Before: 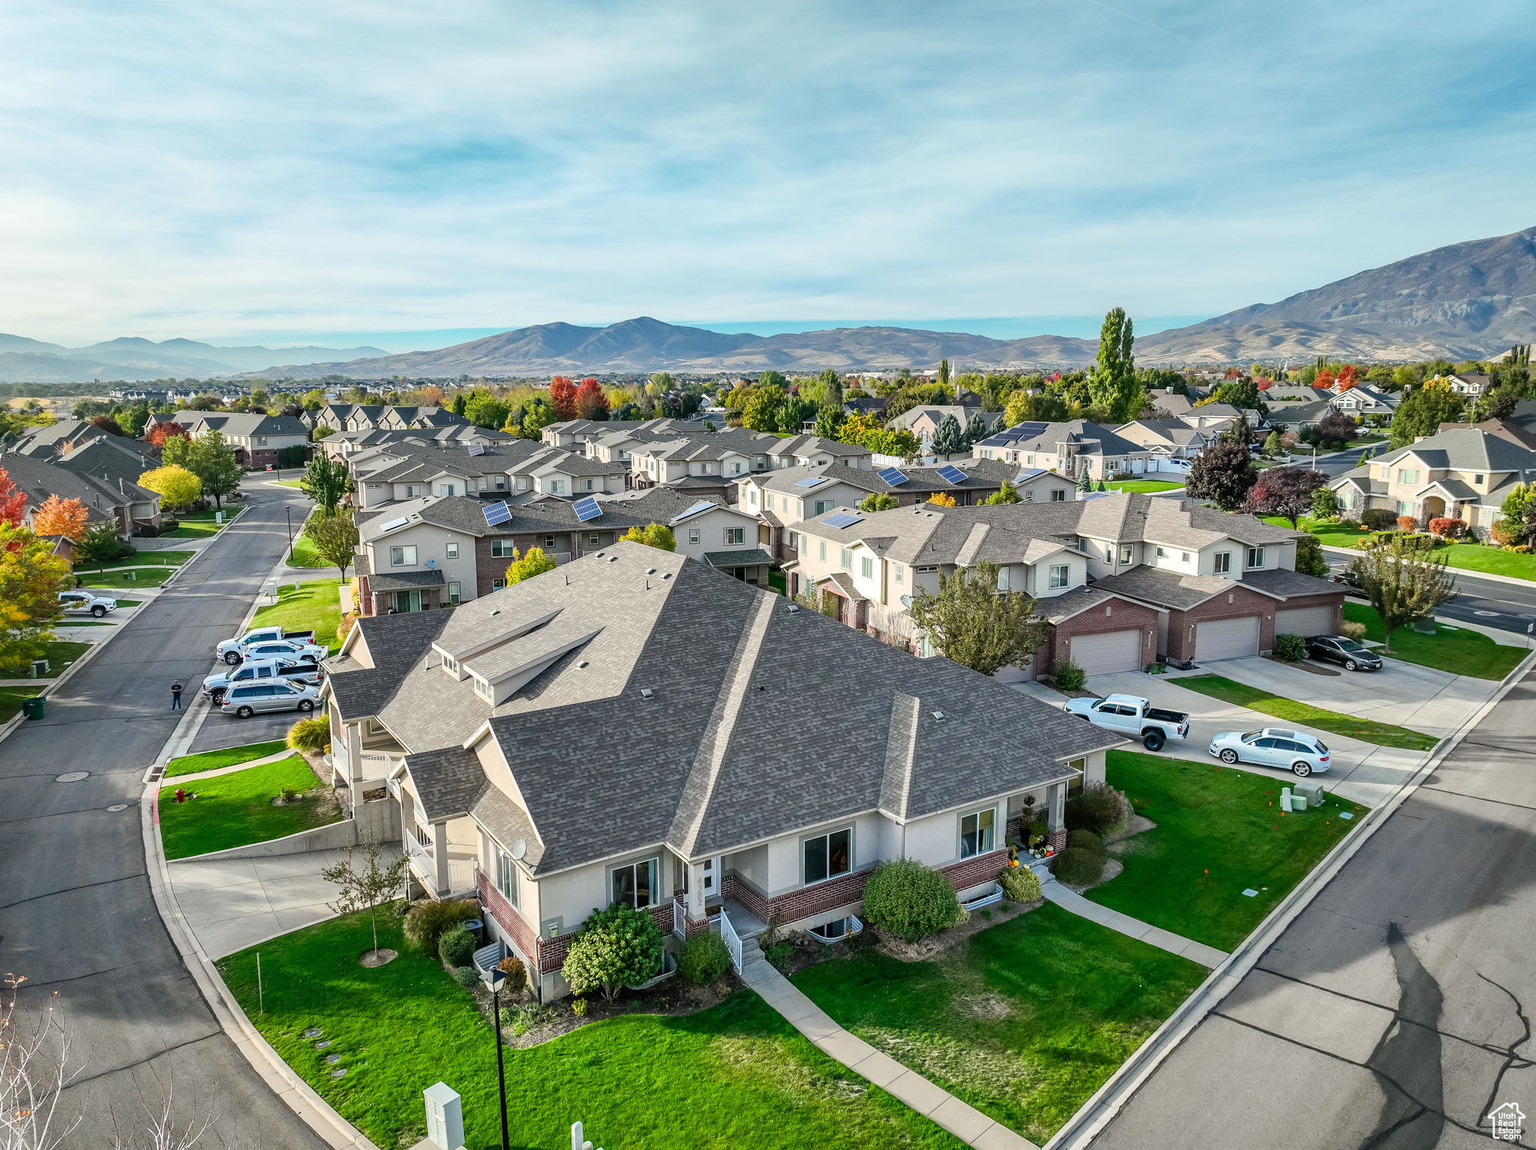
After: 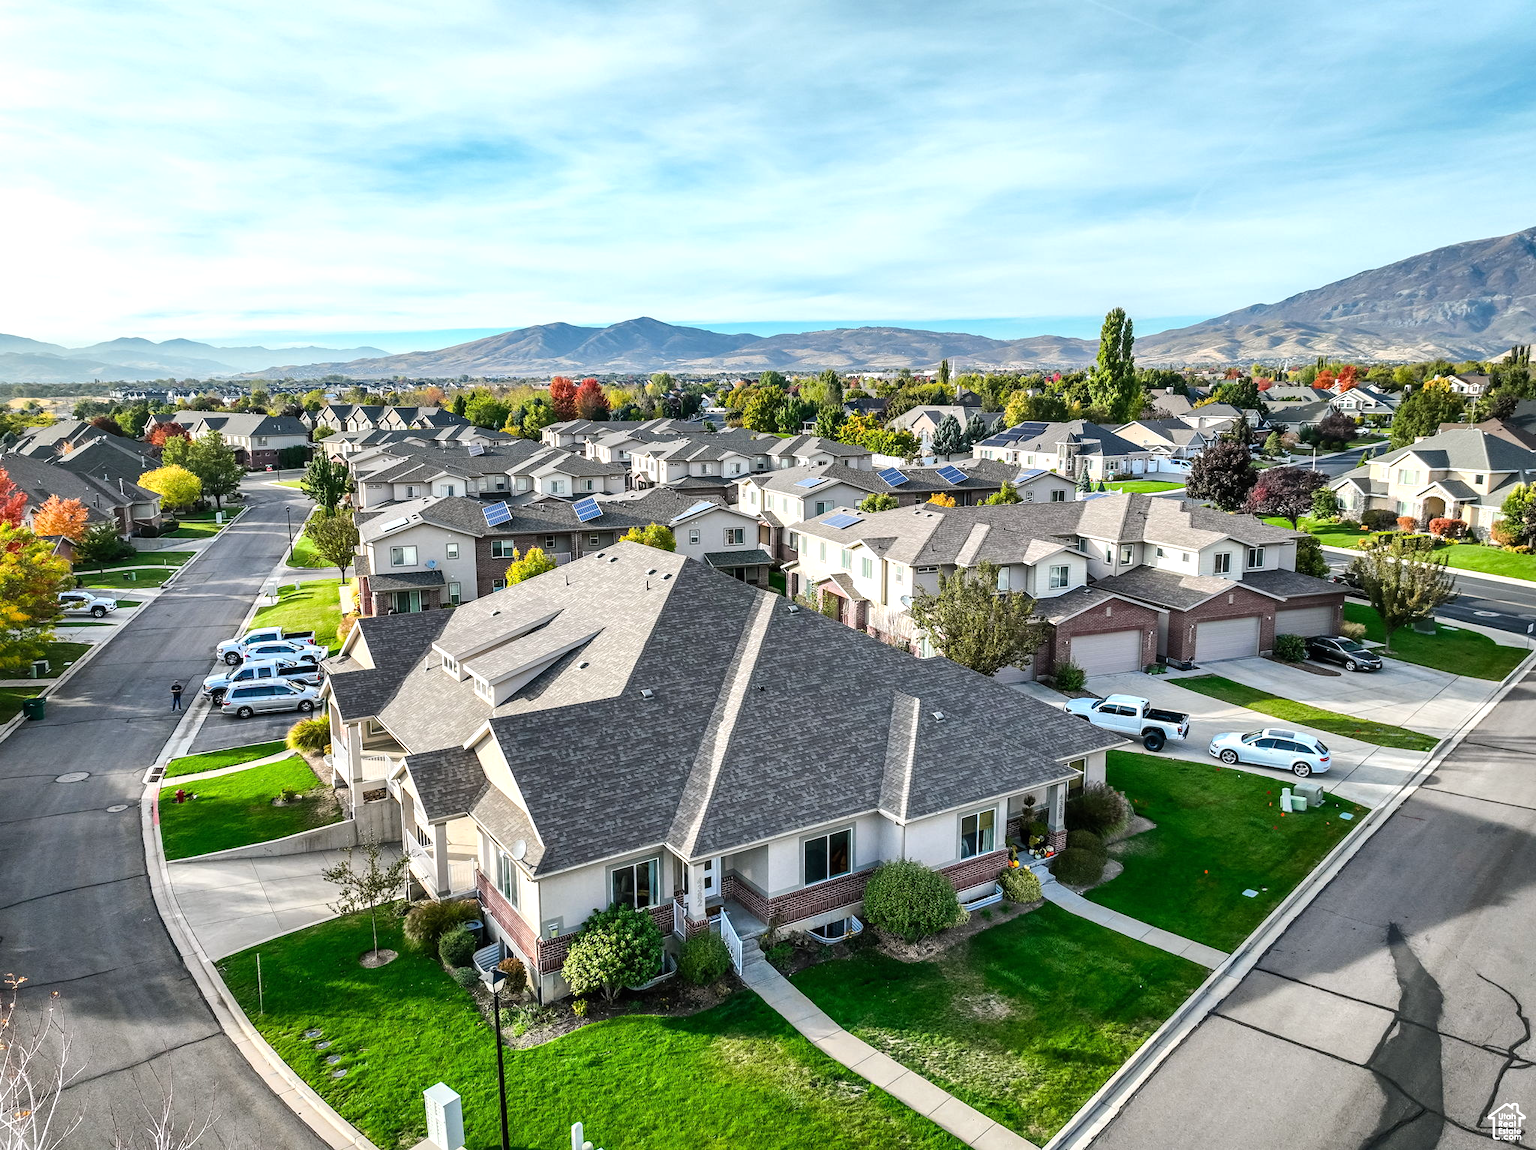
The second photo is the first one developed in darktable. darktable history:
tone equalizer: -8 EV -0.417 EV, -7 EV -0.389 EV, -6 EV -0.333 EV, -5 EV -0.222 EV, -3 EV 0.222 EV, -2 EV 0.333 EV, -1 EV 0.389 EV, +0 EV 0.417 EV, edges refinement/feathering 500, mask exposure compensation -1.57 EV, preserve details no
white balance: red 1.004, blue 1.024
